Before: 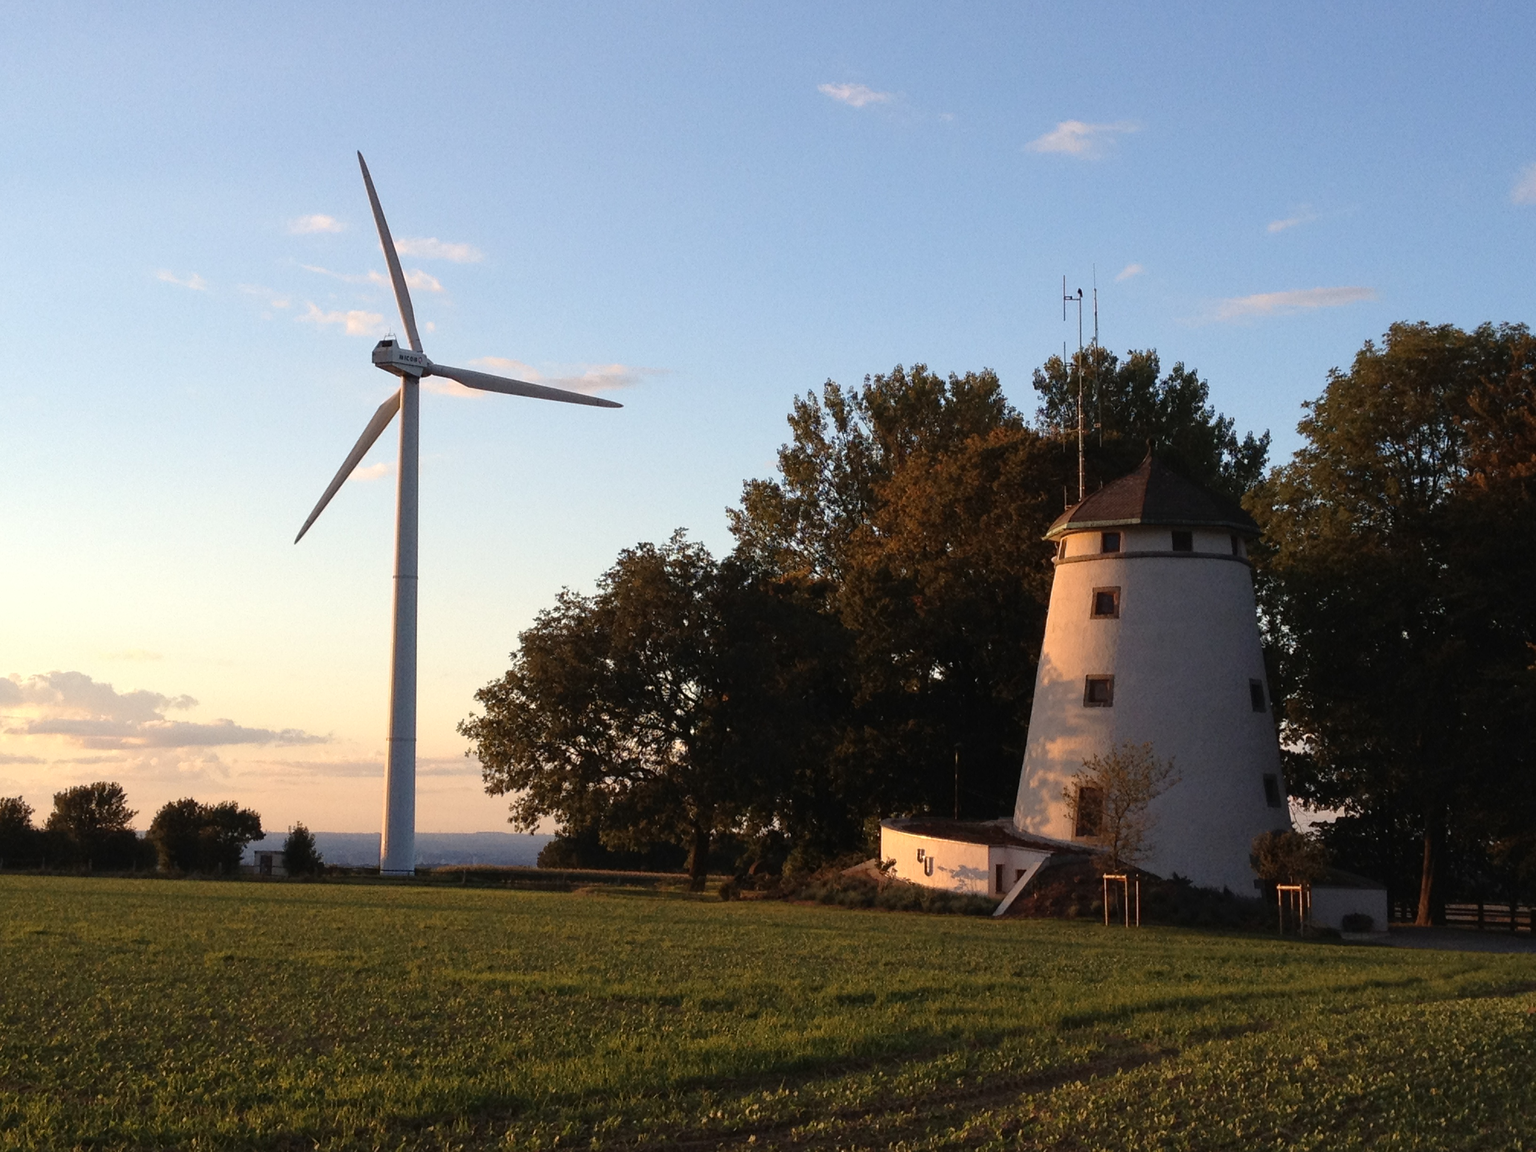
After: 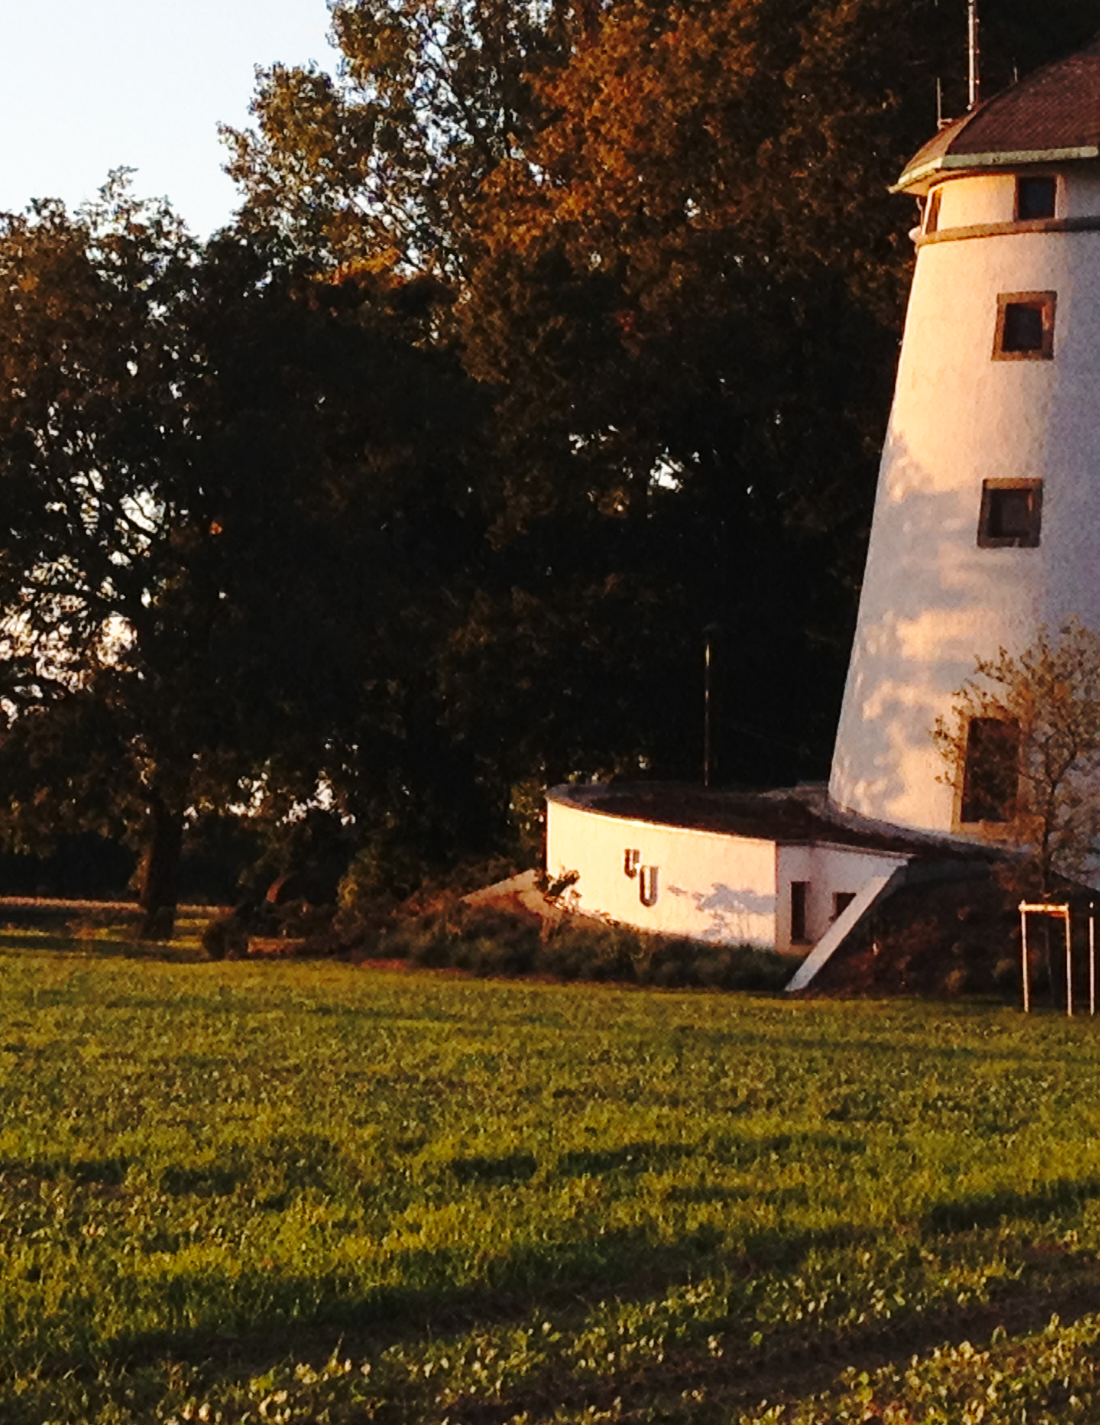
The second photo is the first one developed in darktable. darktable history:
crop: left 40.615%, top 39.047%, right 25.672%, bottom 2.715%
base curve: curves: ch0 [(0, 0) (0.032, 0.037) (0.105, 0.228) (0.435, 0.76) (0.856, 0.983) (1, 1)], preserve colors none
